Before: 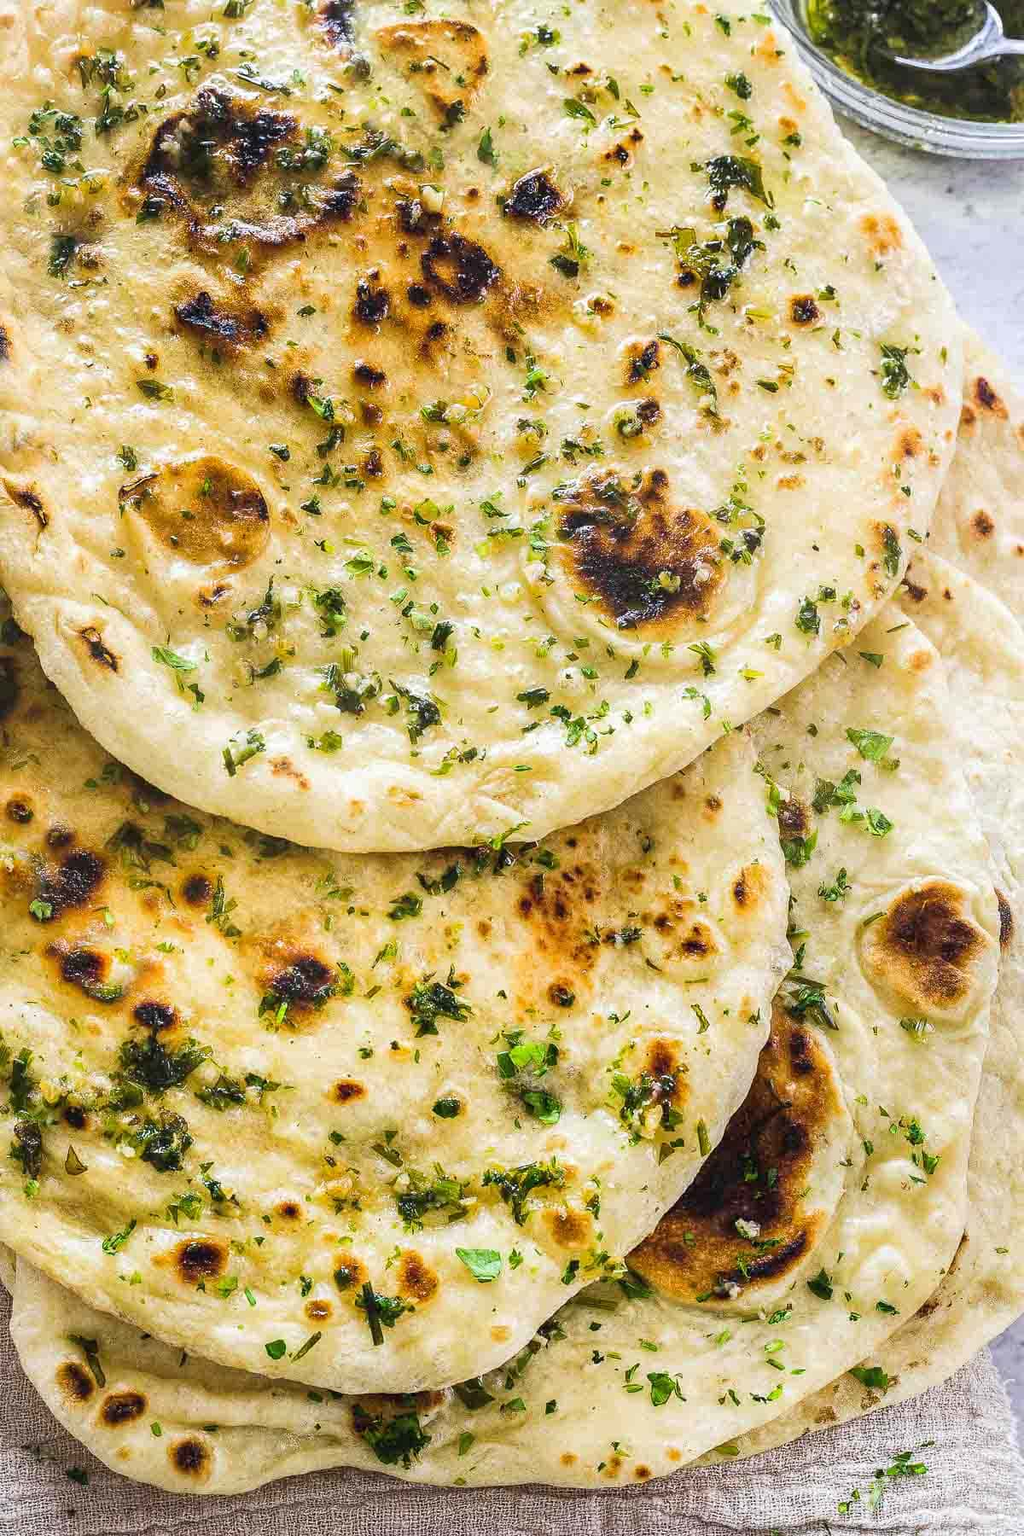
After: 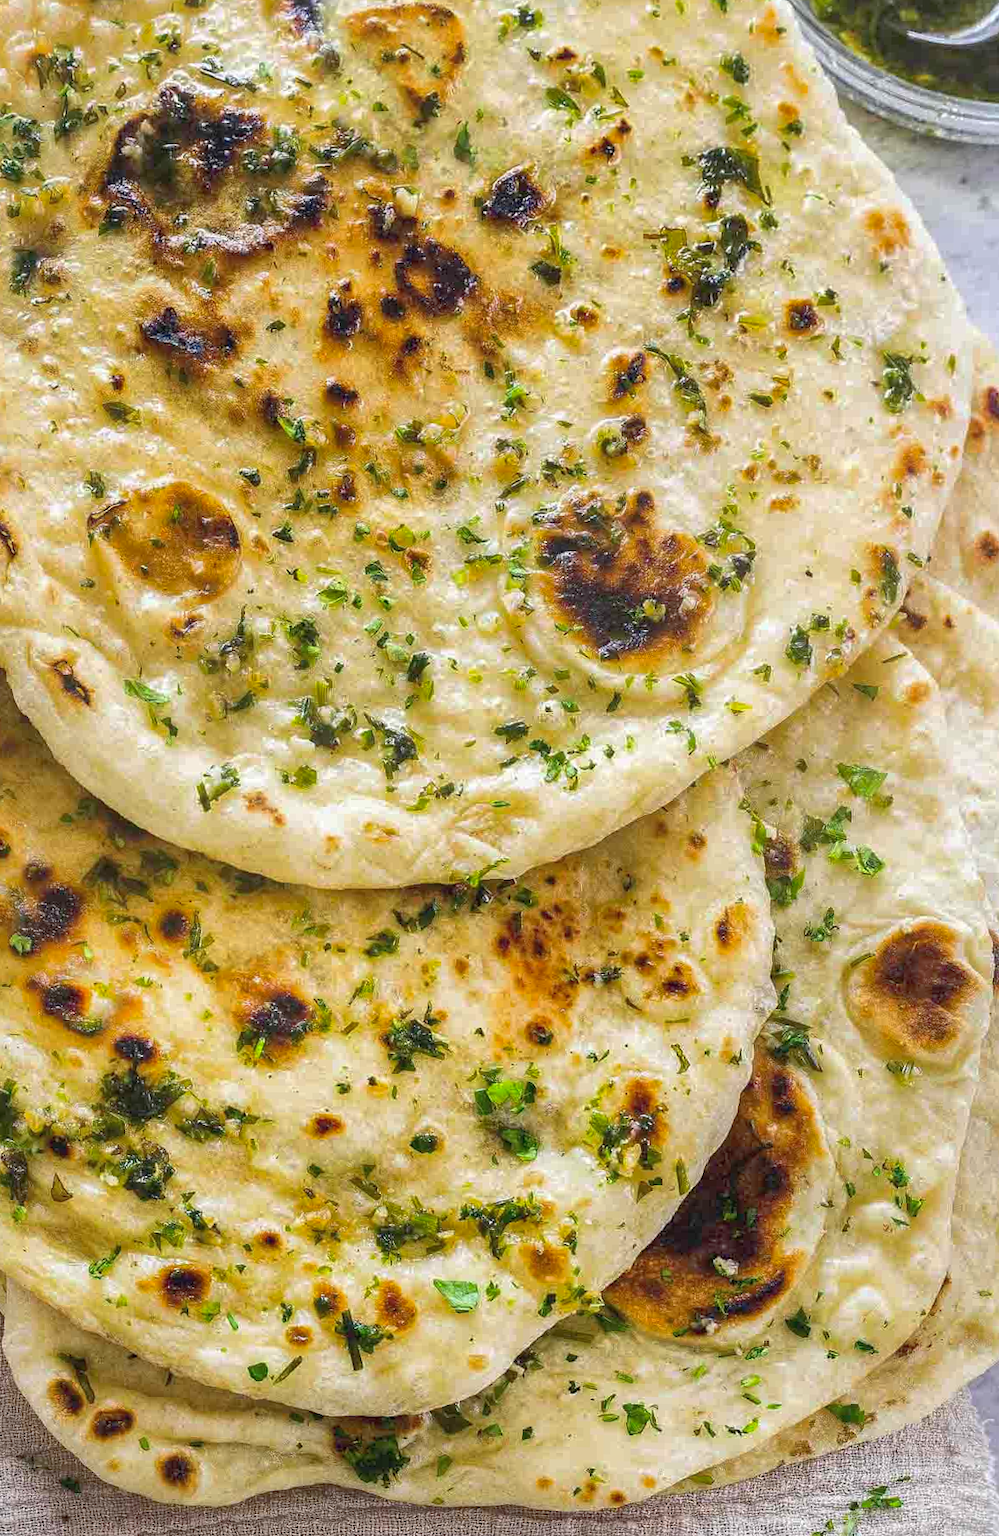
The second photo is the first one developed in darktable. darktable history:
rotate and perspective: rotation 0.074°, lens shift (vertical) 0.096, lens shift (horizontal) -0.041, crop left 0.043, crop right 0.952, crop top 0.024, crop bottom 0.979
shadows and highlights: on, module defaults
